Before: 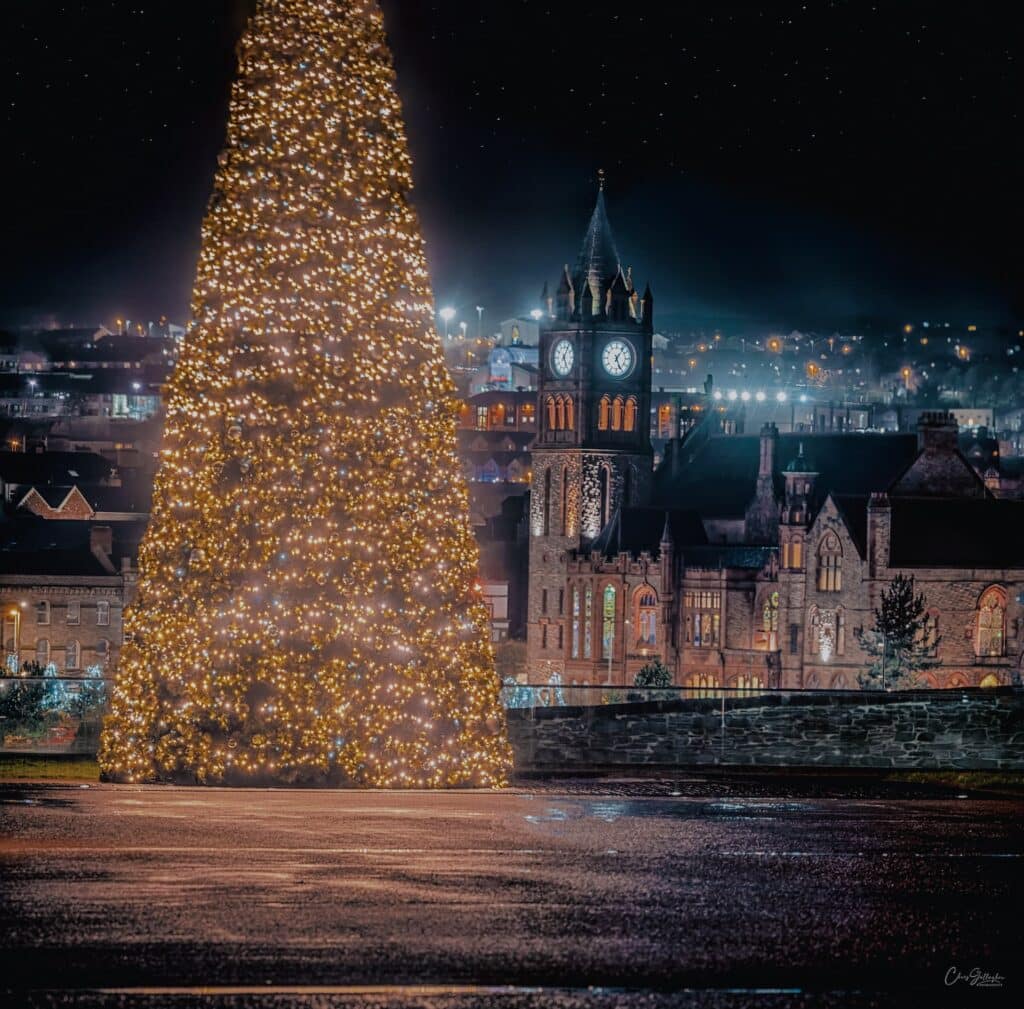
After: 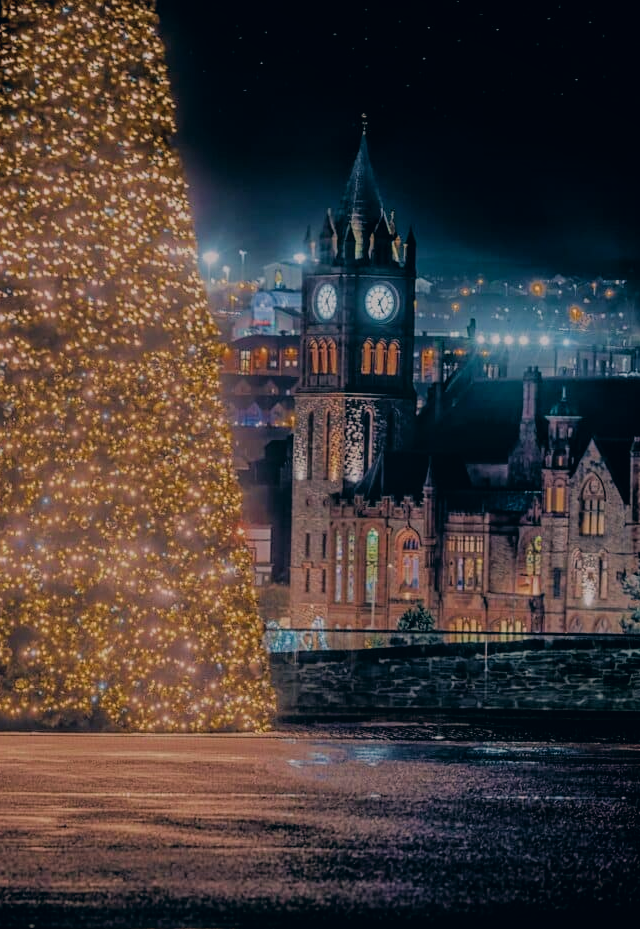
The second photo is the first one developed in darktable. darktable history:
crop and rotate: left 23.207%, top 5.629%, right 14.25%, bottom 2.271%
filmic rgb: black relative exposure -7.65 EV, white relative exposure 4.56 EV, hardness 3.61, contrast 0.99
tone equalizer: edges refinement/feathering 500, mask exposure compensation -1.57 EV, preserve details no
velvia: on, module defaults
local contrast: mode bilateral grid, contrast 99, coarseness 100, detail 92%, midtone range 0.2
color correction: highlights a* 5.38, highlights b* 5.35, shadows a* -4.85, shadows b* -5.07
exposure: exposure -0.041 EV, compensate highlight preservation false
